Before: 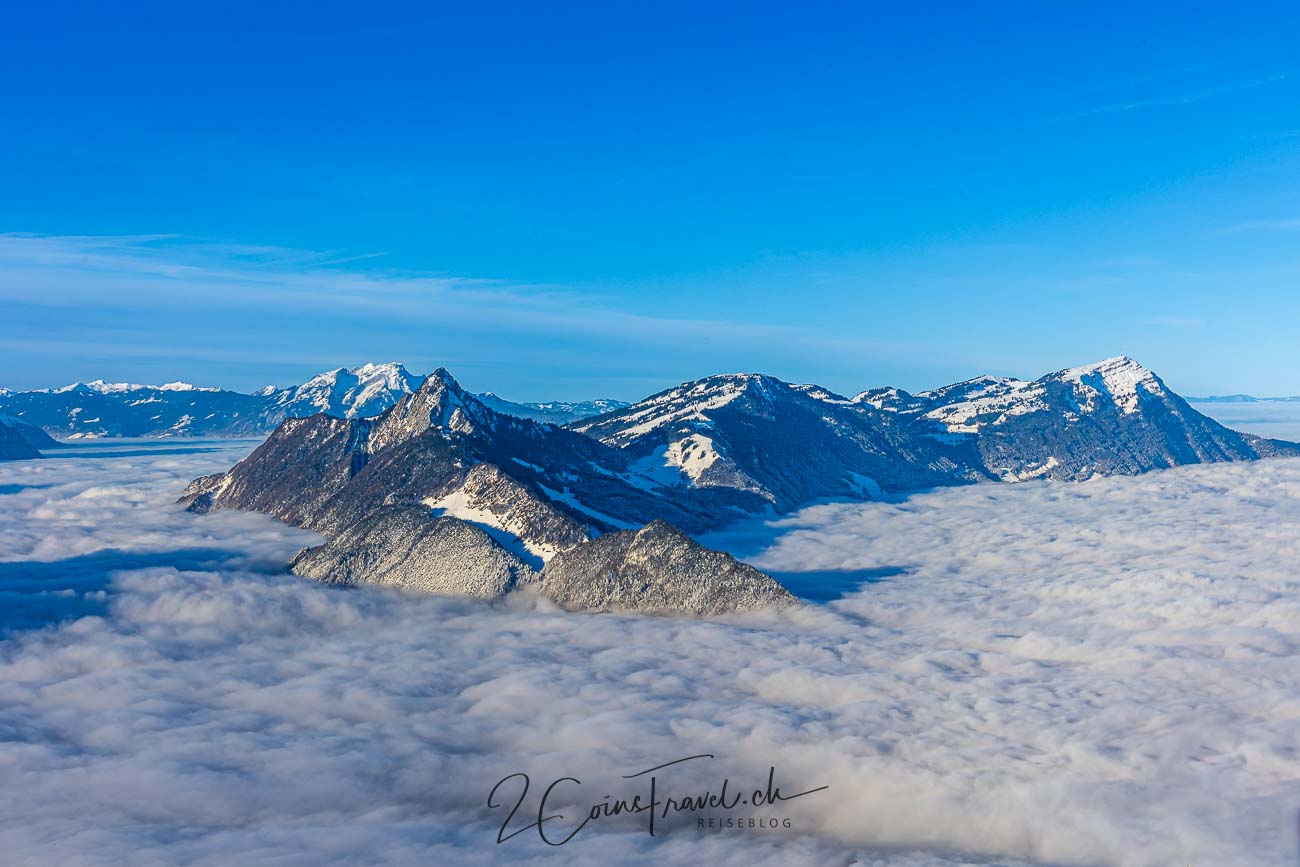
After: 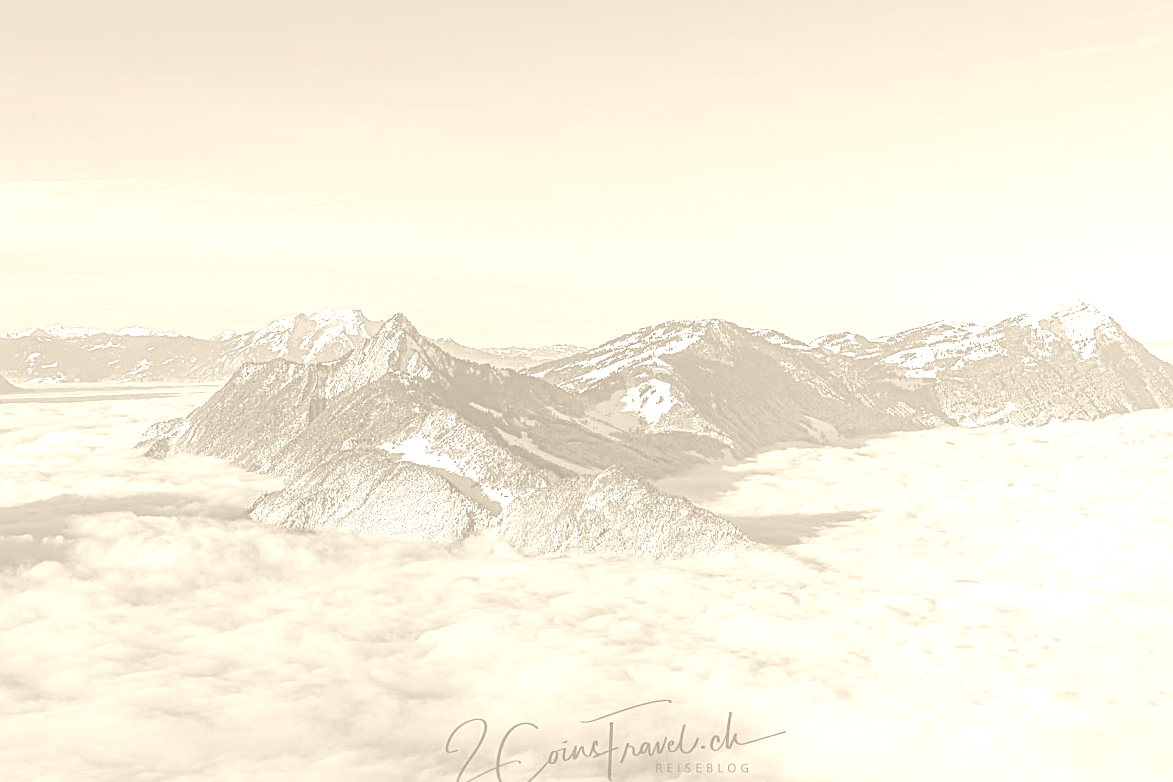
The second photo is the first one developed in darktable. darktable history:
crop: left 3.305%, top 6.436%, right 6.389%, bottom 3.258%
colorize: hue 36°, saturation 71%, lightness 80.79%
sharpen: on, module defaults
